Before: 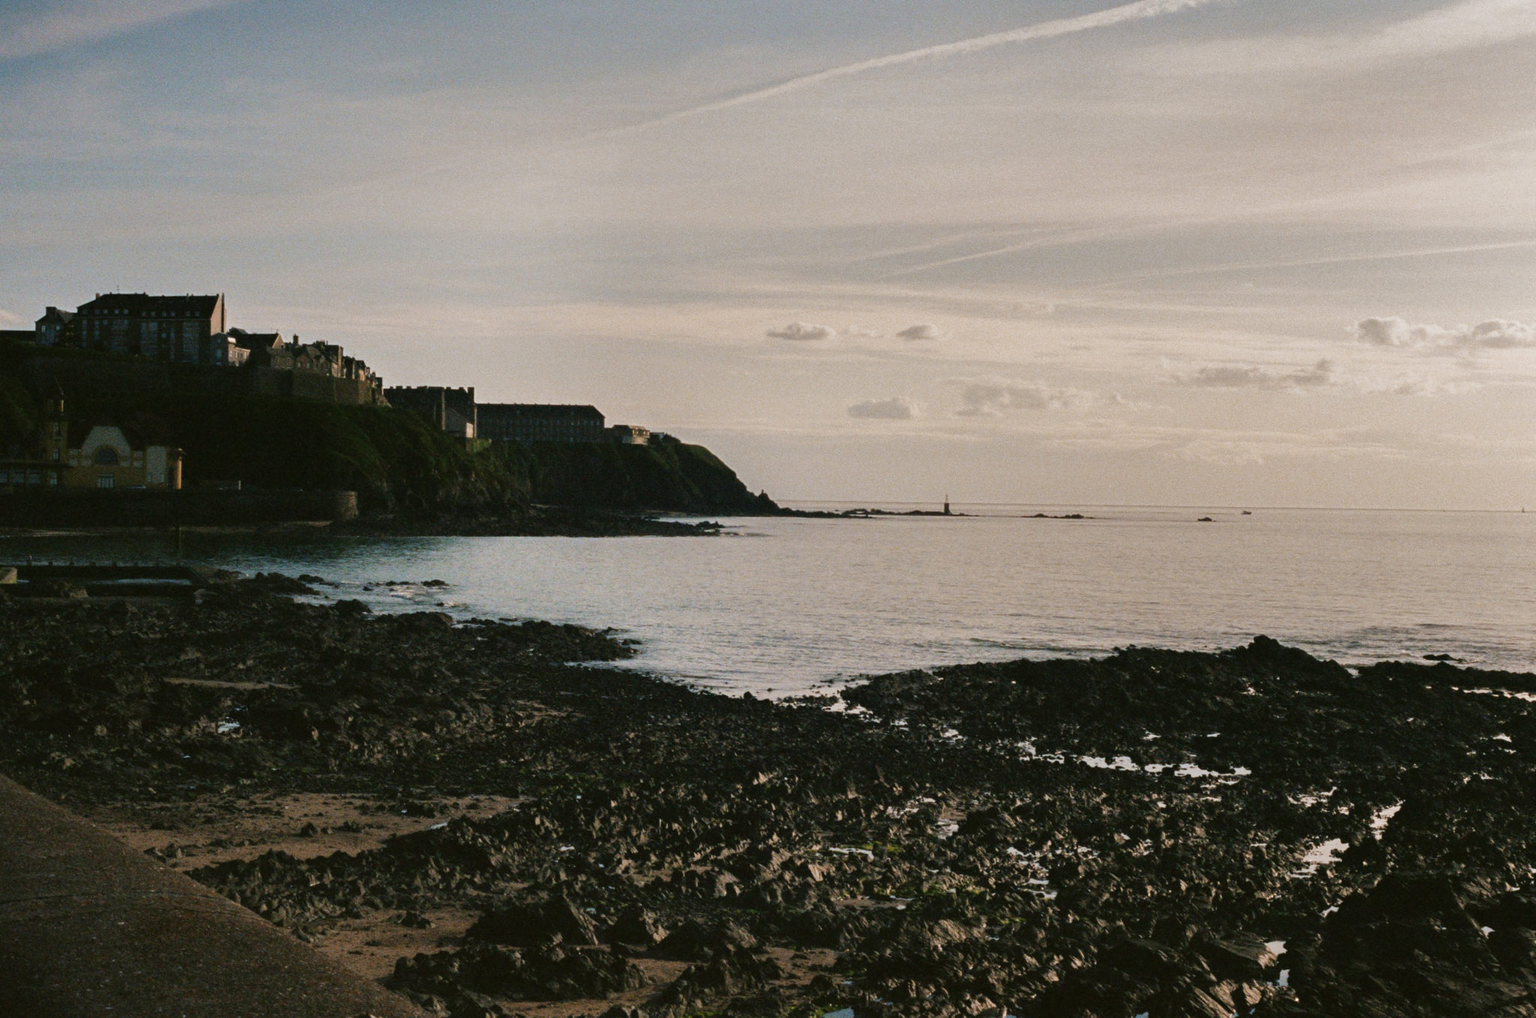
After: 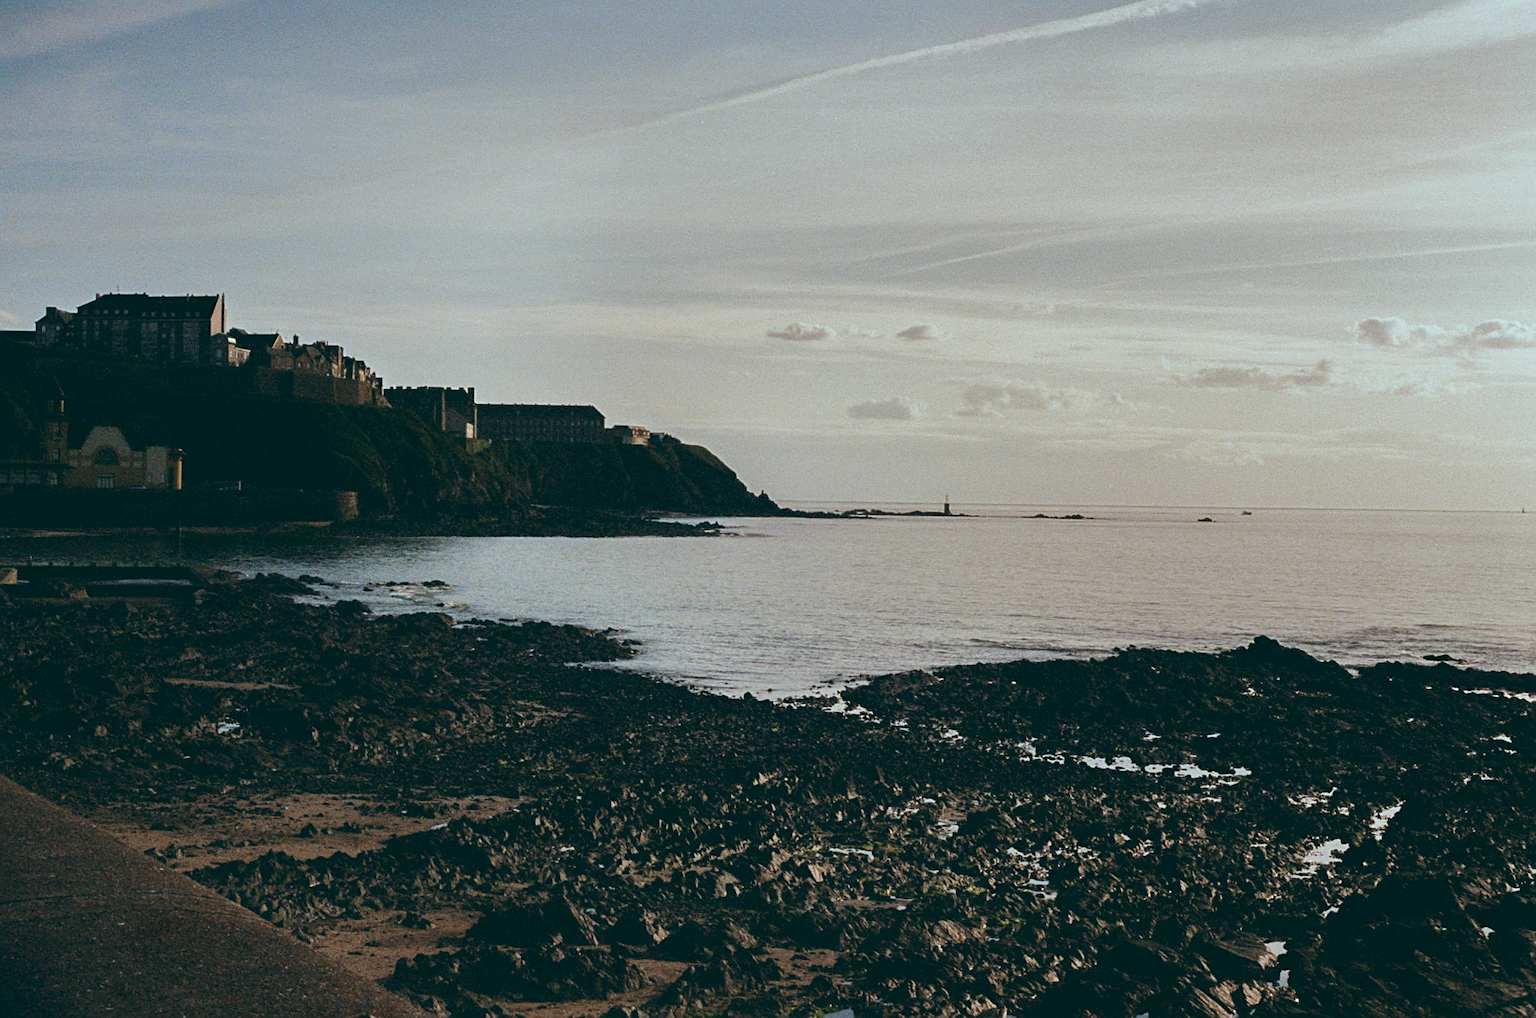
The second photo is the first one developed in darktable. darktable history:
sharpen: amount 0.478
color balance: lift [1.003, 0.993, 1.001, 1.007], gamma [1.018, 1.072, 0.959, 0.928], gain [0.974, 0.873, 1.031, 1.127]
